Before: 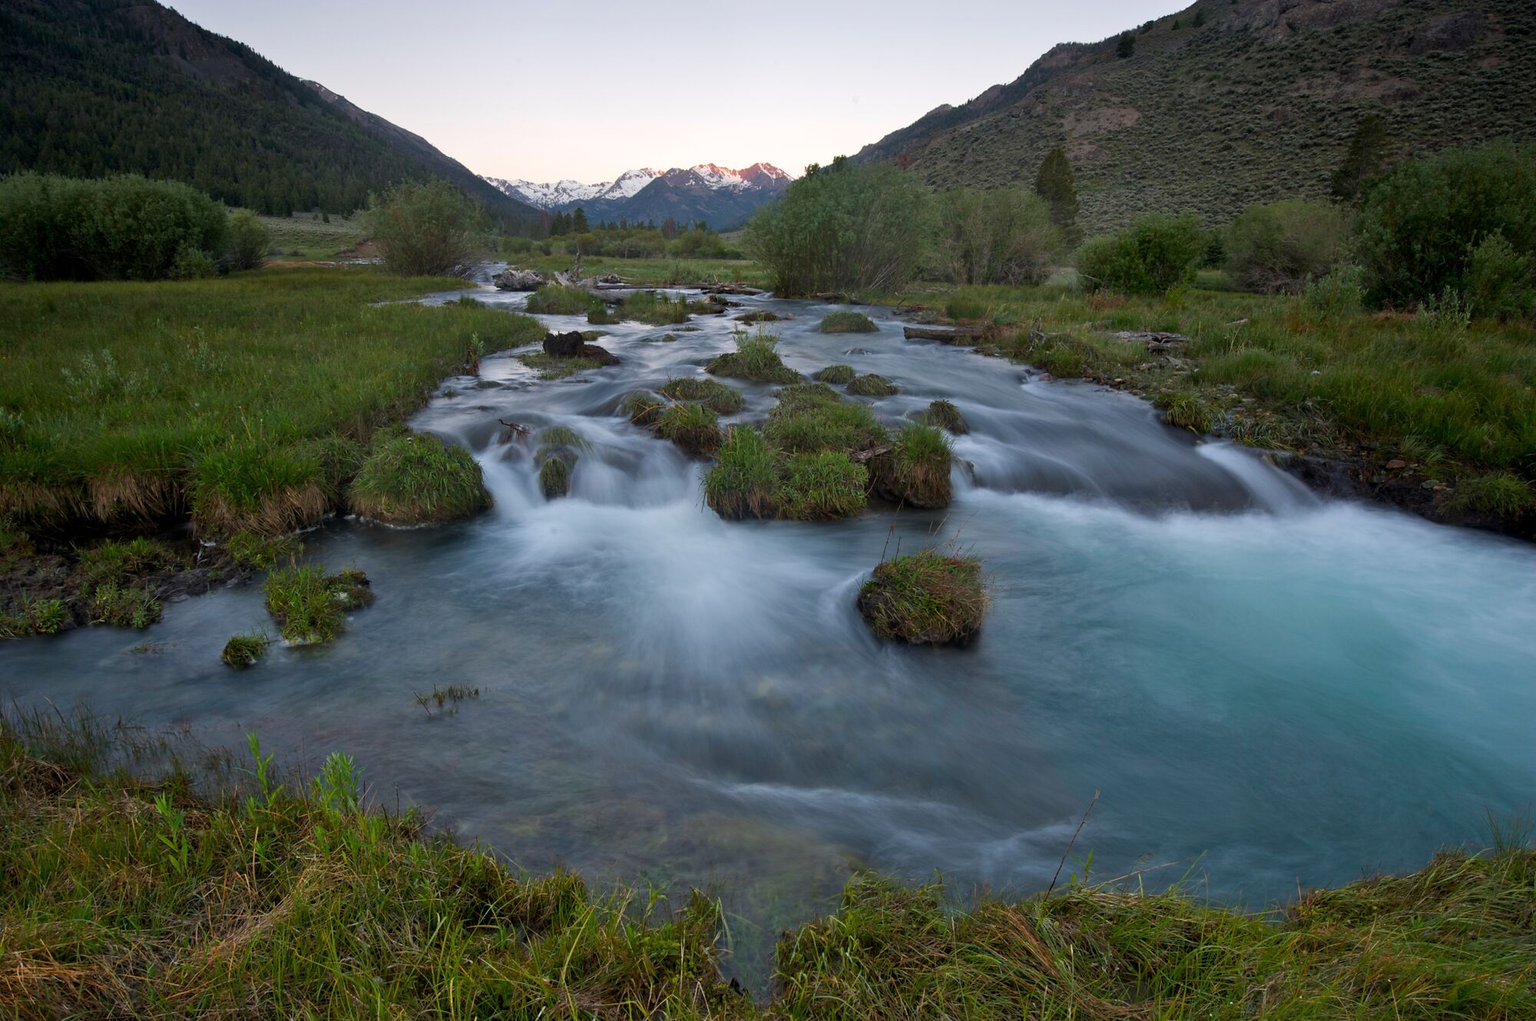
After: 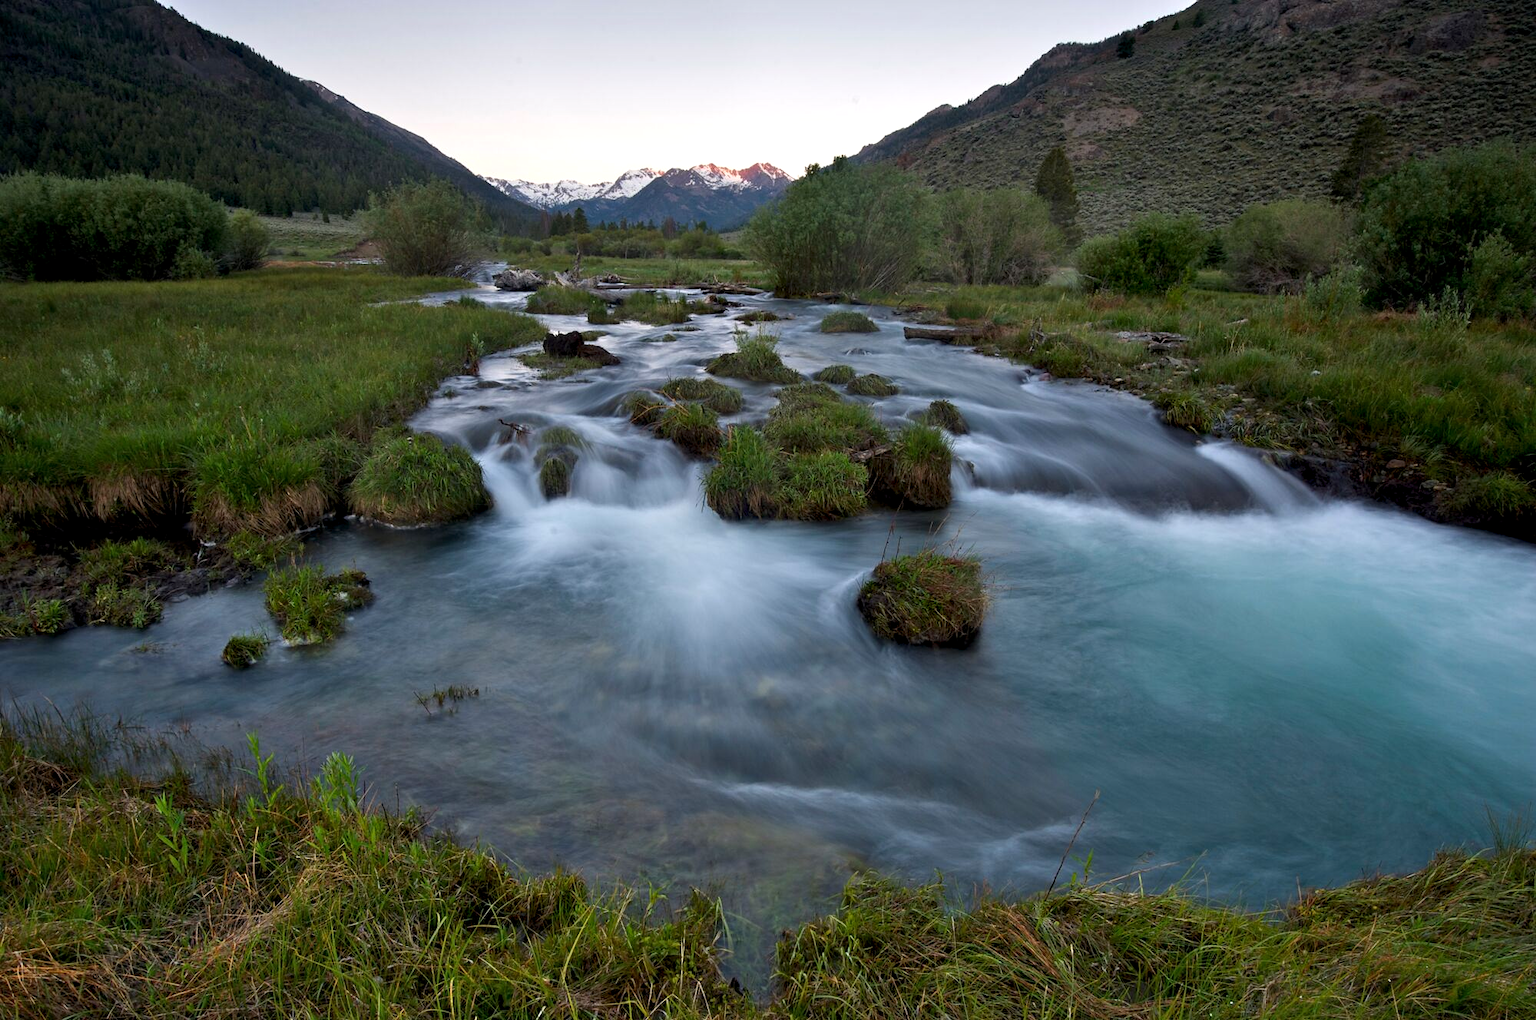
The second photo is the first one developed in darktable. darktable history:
levels: levels [0, 0.499, 1]
contrast equalizer: octaves 7, y [[0.6 ×6], [0.55 ×6], [0 ×6], [0 ×6], [0 ×6]], mix 0.53
